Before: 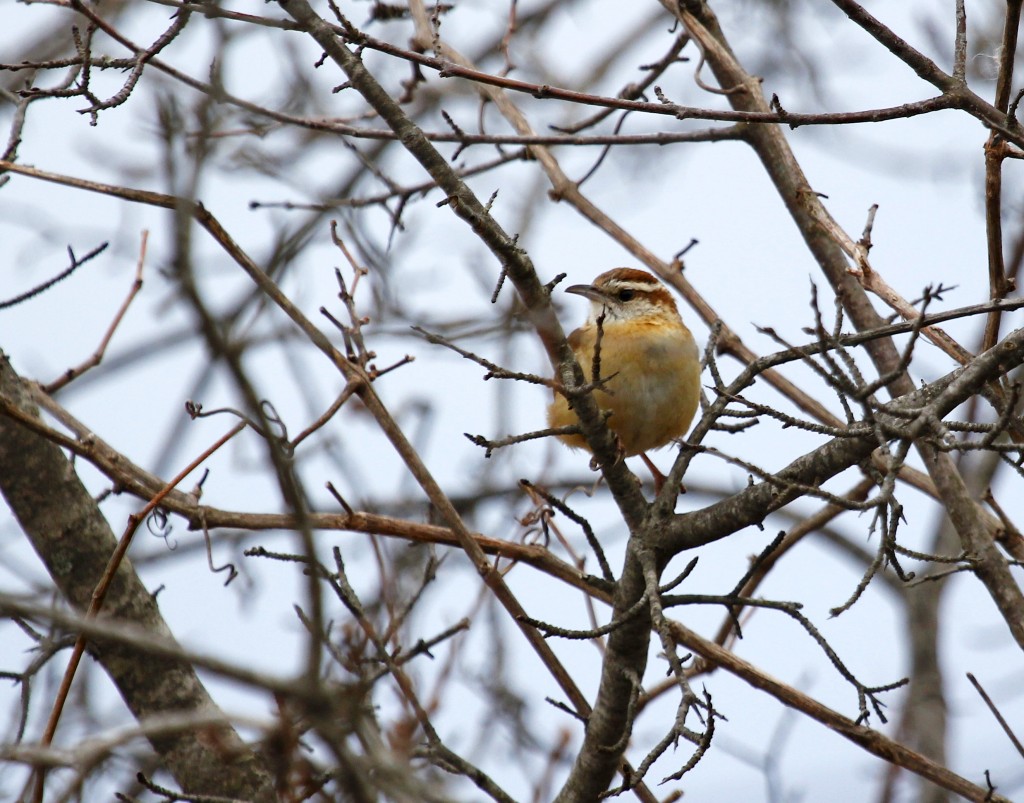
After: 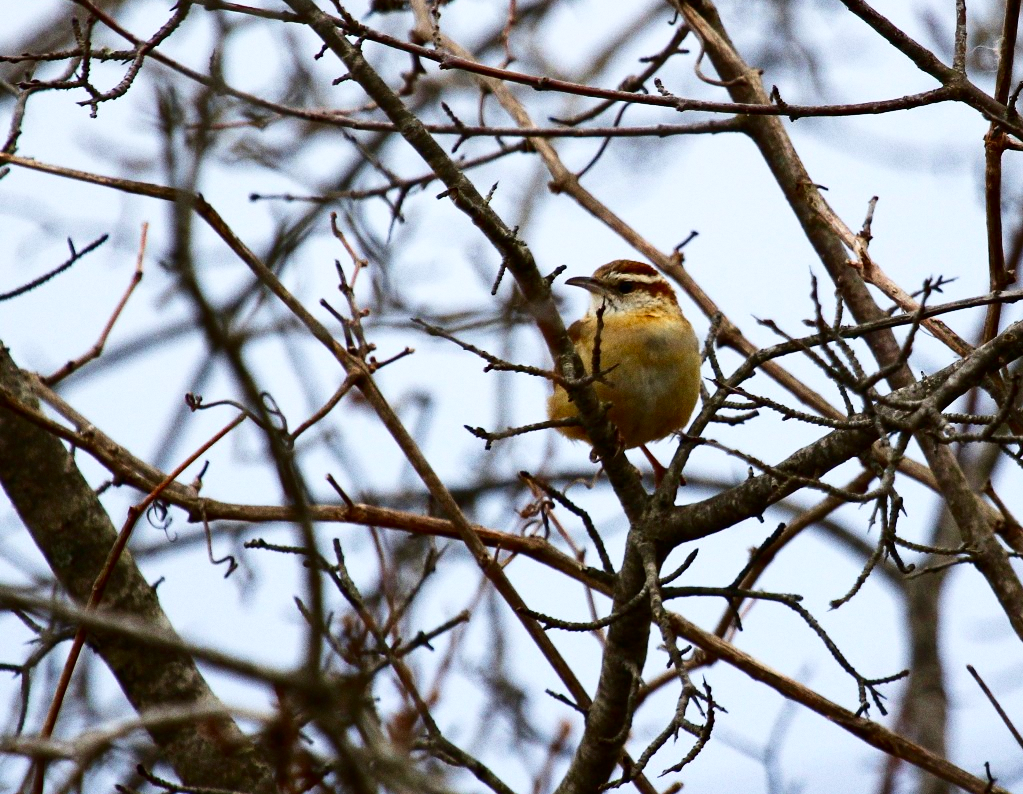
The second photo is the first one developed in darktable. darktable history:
crop: top 1.049%, right 0.001%
velvia: on, module defaults
grain: coarseness 0.09 ISO
contrast brightness saturation: contrast 0.21, brightness -0.11, saturation 0.21
